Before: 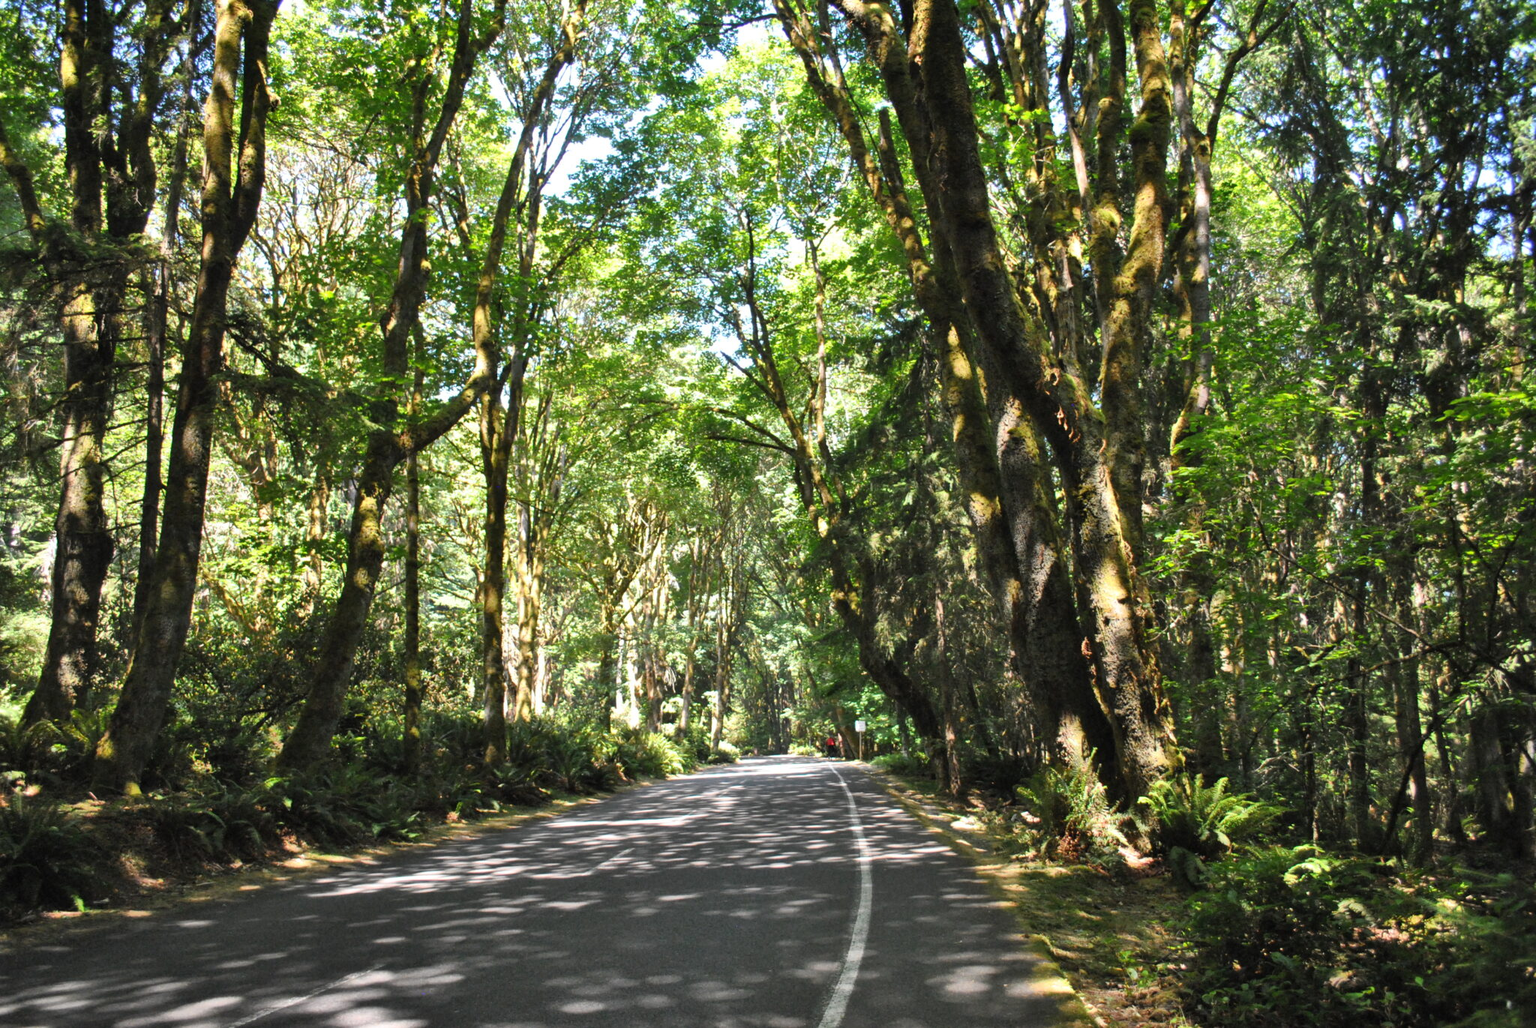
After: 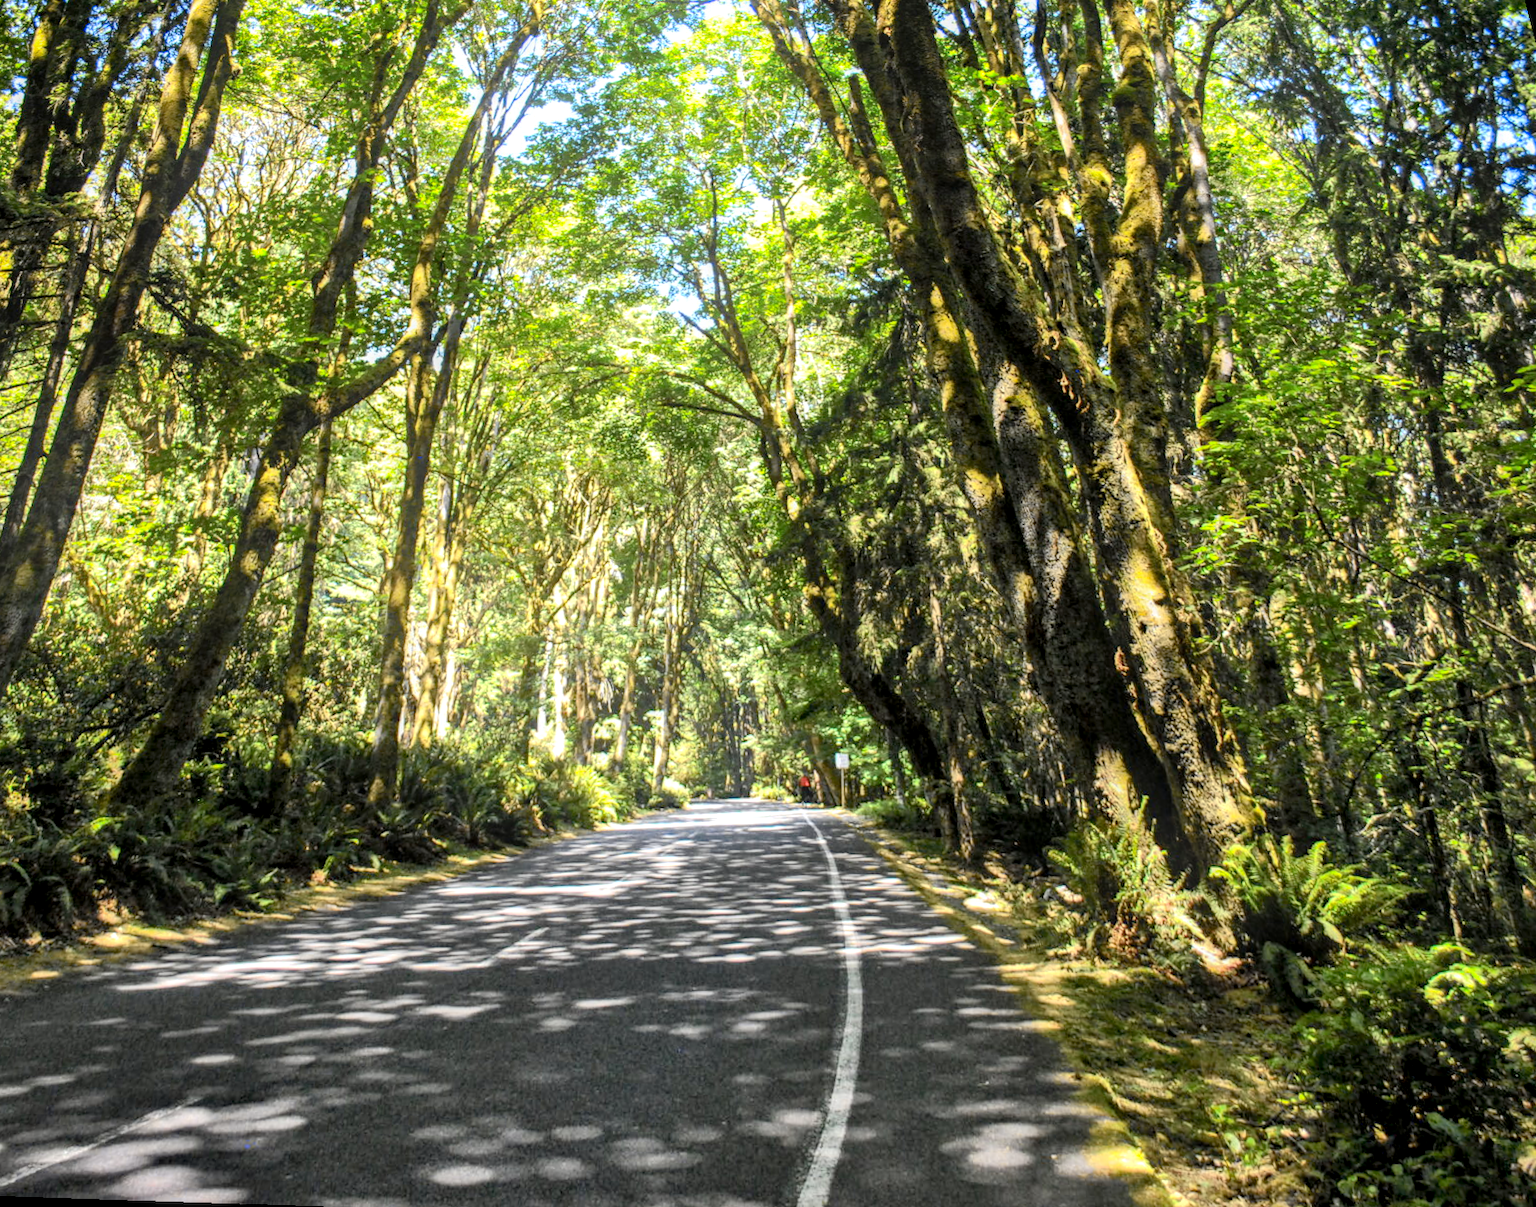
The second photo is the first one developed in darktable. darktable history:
rotate and perspective: rotation 0.72°, lens shift (vertical) -0.352, lens shift (horizontal) -0.051, crop left 0.152, crop right 0.859, crop top 0.019, crop bottom 0.964
contrast brightness saturation: saturation 0.1
tone curve: curves: ch0 [(0, 0) (0.078, 0.052) (0.236, 0.22) (0.427, 0.472) (0.508, 0.586) (0.654, 0.742) (0.793, 0.851) (0.994, 0.974)]; ch1 [(0, 0) (0.161, 0.092) (0.35, 0.33) (0.392, 0.392) (0.456, 0.456) (0.505, 0.502) (0.537, 0.518) (0.553, 0.534) (0.602, 0.579) (0.718, 0.718) (1, 1)]; ch2 [(0, 0) (0.346, 0.362) (0.411, 0.412) (0.502, 0.502) (0.531, 0.521) (0.586, 0.59) (0.621, 0.604) (1, 1)], color space Lab, independent channels, preserve colors none
haze removal: strength 0.29, distance 0.25, compatibility mode true, adaptive false
bloom: size 16%, threshold 98%, strength 20%
shadows and highlights: on, module defaults
local contrast: highlights 20%, detail 150%
color contrast: green-magenta contrast 0.85, blue-yellow contrast 1.25, unbound 0
